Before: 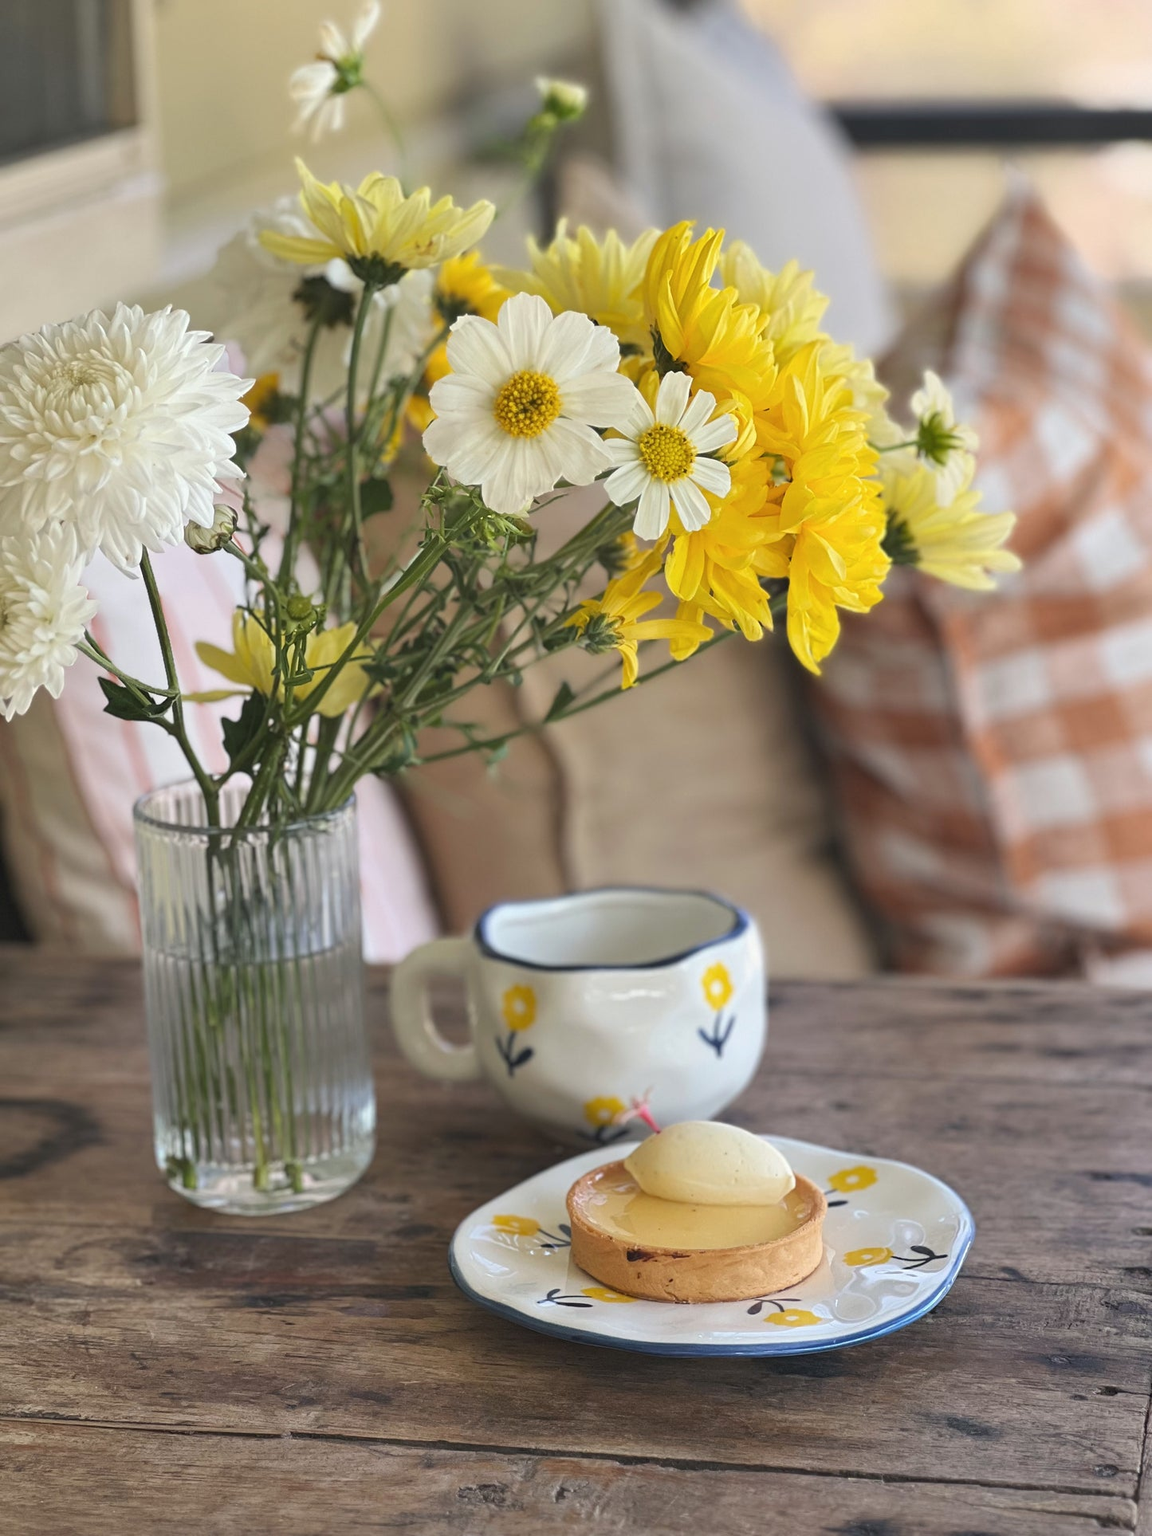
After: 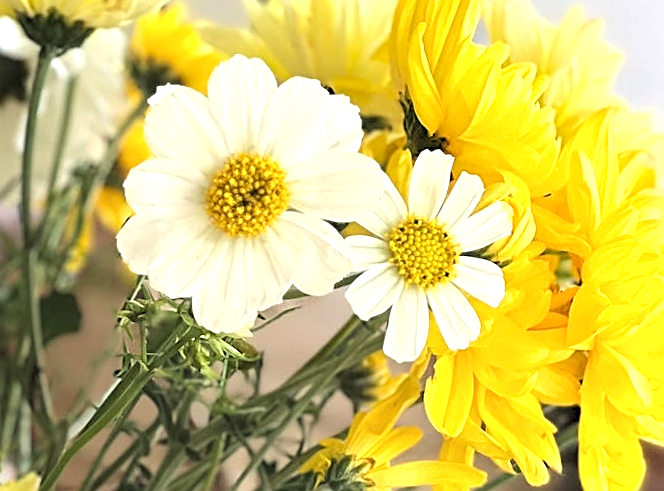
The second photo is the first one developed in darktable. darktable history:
sharpen: on, module defaults
rotate and perspective: rotation -1.24°, automatic cropping off
crop: left 28.64%, top 16.832%, right 26.637%, bottom 58.055%
tone equalizer: -8 EV 0.001 EV, -7 EV -0.002 EV, -6 EV 0.002 EV, -5 EV -0.03 EV, -4 EV -0.116 EV, -3 EV -0.169 EV, -2 EV 0.24 EV, -1 EV 0.702 EV, +0 EV 0.493 EV
rgb levels: levels [[0.013, 0.434, 0.89], [0, 0.5, 1], [0, 0.5, 1]]
shadows and highlights: shadows 20.55, highlights -20.99, soften with gaussian
levels: levels [0, 0.498, 1]
